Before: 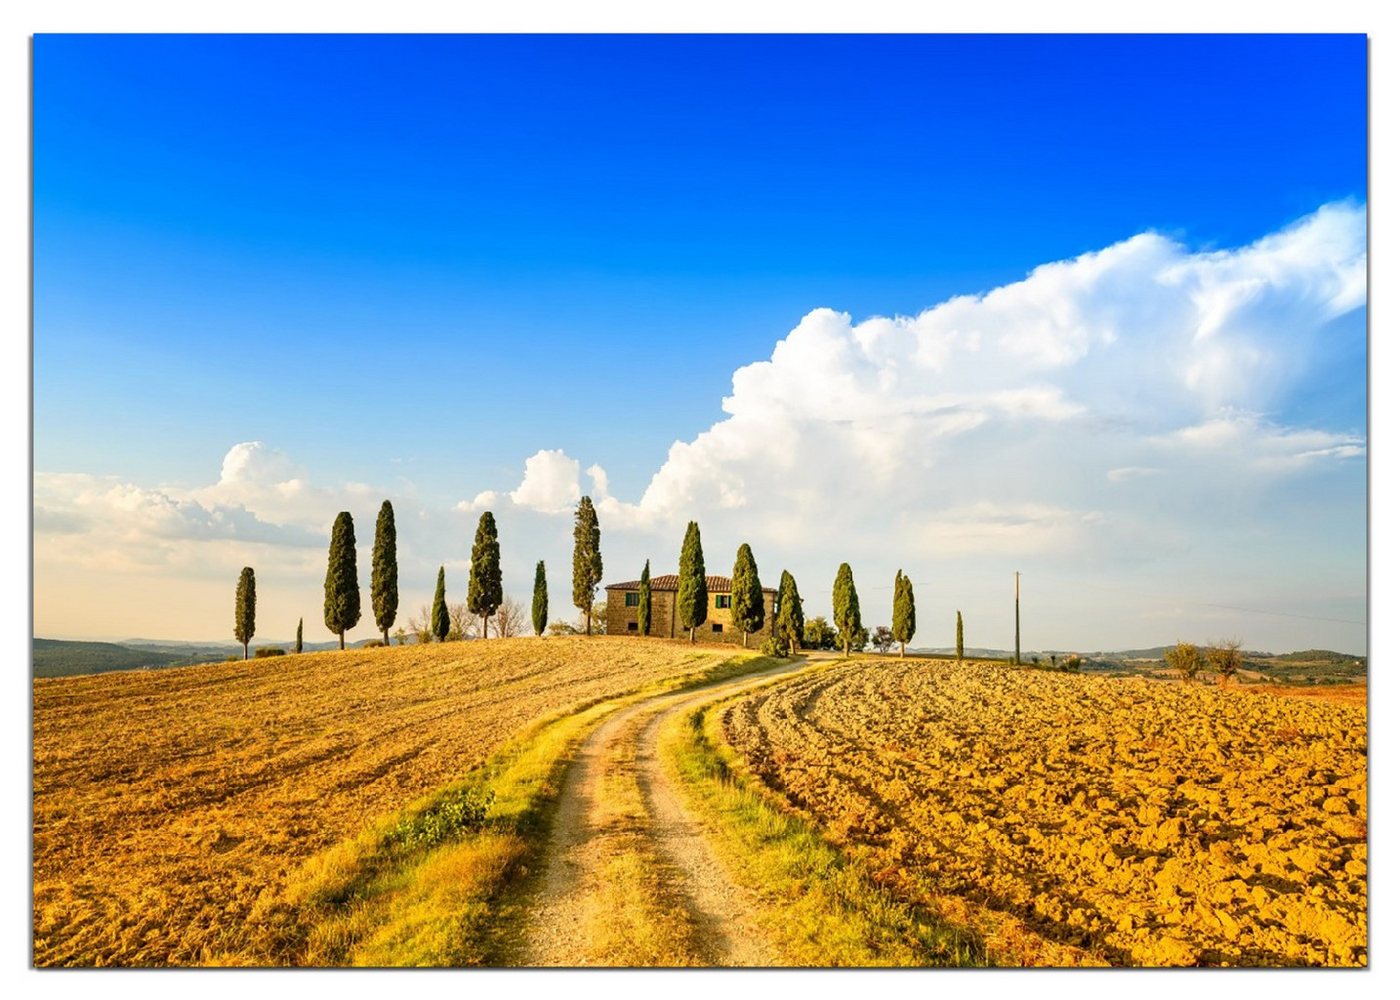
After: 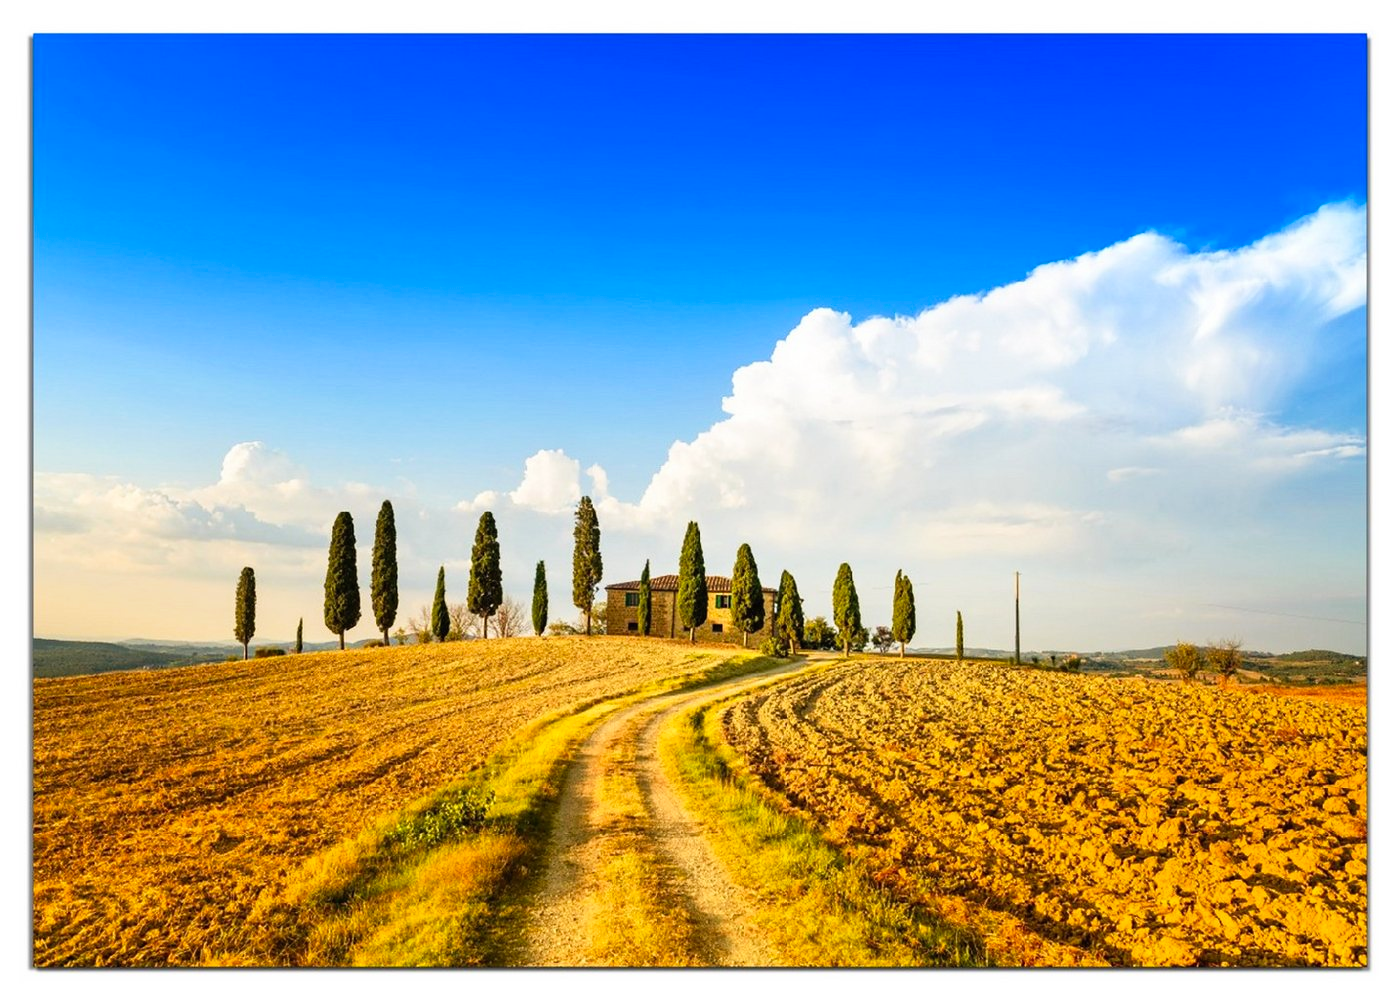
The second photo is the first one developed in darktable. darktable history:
tone curve: curves: ch0 [(0, 0) (0.003, 0.01) (0.011, 0.015) (0.025, 0.023) (0.044, 0.037) (0.069, 0.055) (0.1, 0.08) (0.136, 0.114) (0.177, 0.155) (0.224, 0.201) (0.277, 0.254) (0.335, 0.319) (0.399, 0.387) (0.468, 0.459) (0.543, 0.544) (0.623, 0.634) (0.709, 0.731) (0.801, 0.827) (0.898, 0.921) (1, 1)], preserve colors none
contrast brightness saturation: contrast 0.035, saturation 0.069
